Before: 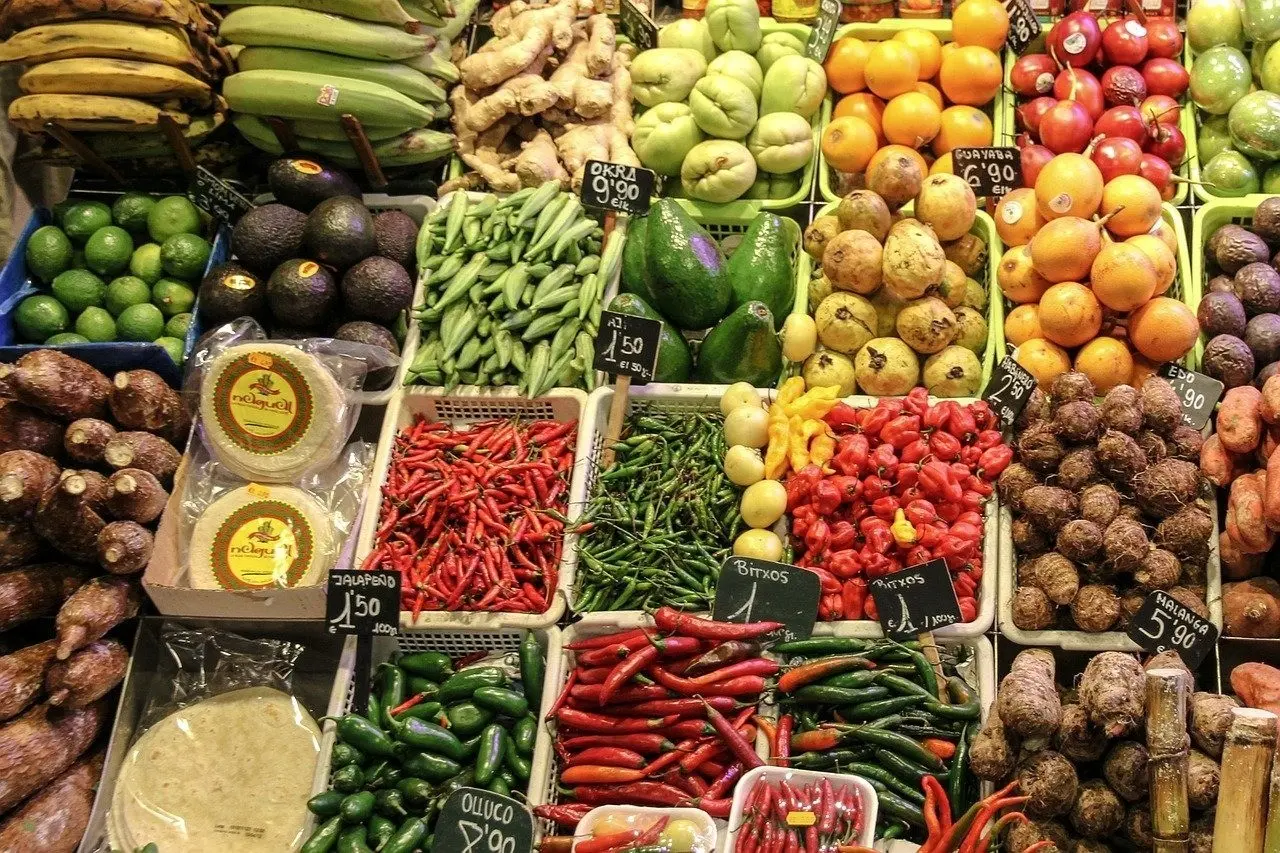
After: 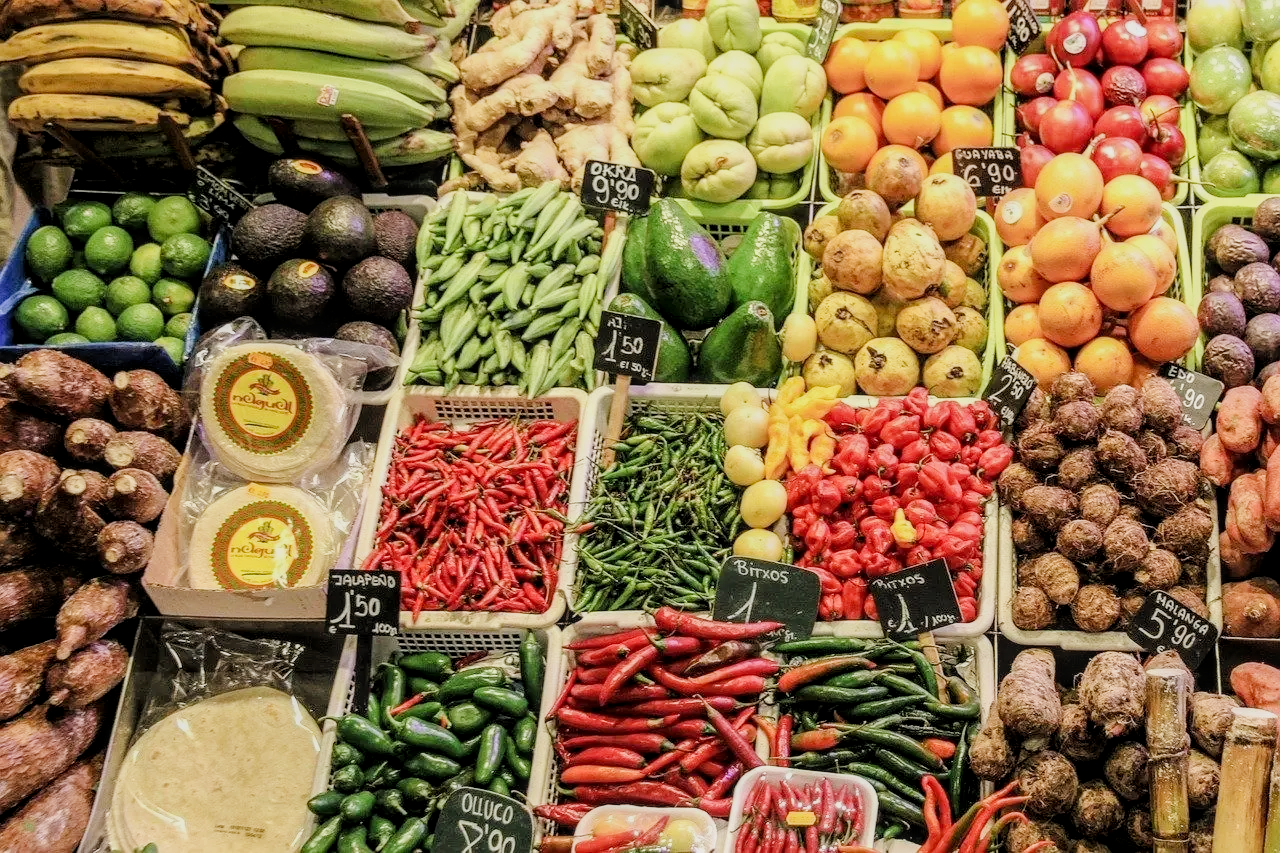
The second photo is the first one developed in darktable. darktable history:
exposure: black level correction 0, exposure 0.701 EV, compensate highlight preservation false
local contrast: on, module defaults
filmic rgb: black relative exposure -7.09 EV, white relative exposure 5.36 EV, hardness 3.03
